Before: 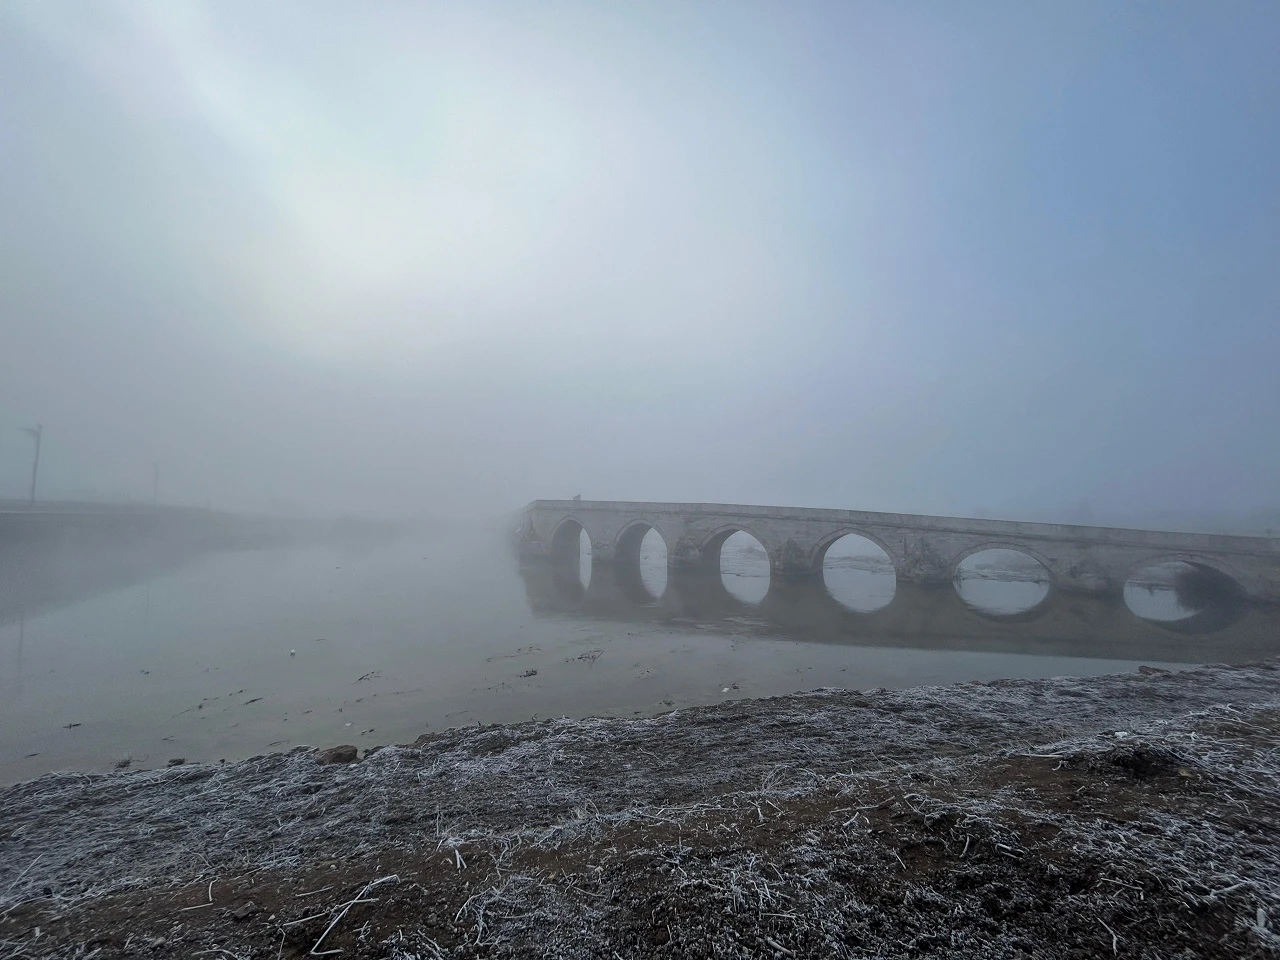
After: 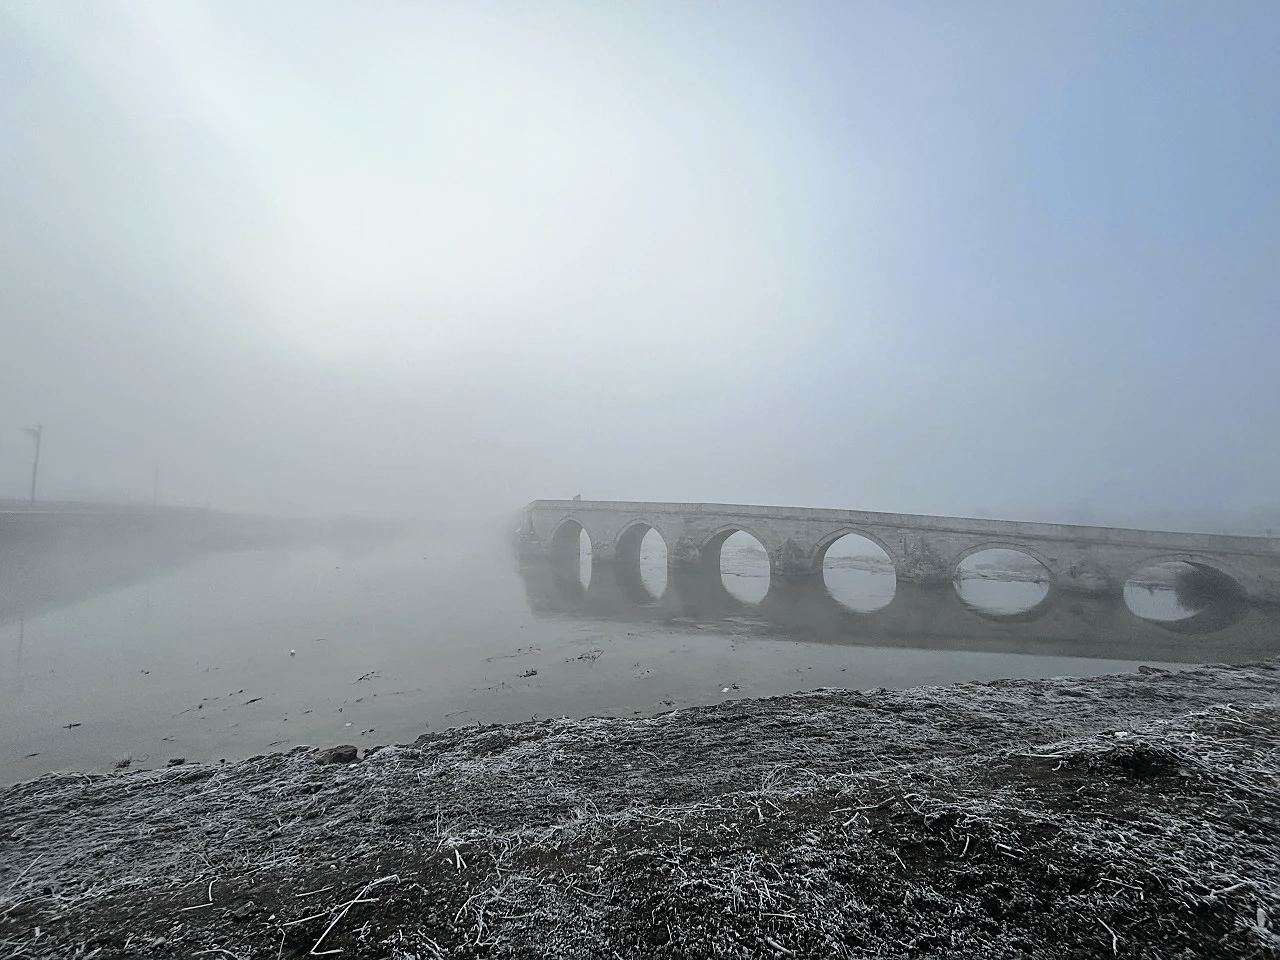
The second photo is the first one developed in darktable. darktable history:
sharpen: on, module defaults
tone curve: curves: ch0 [(0, 0.013) (0.129, 0.1) (0.327, 0.382) (0.489, 0.573) (0.66, 0.748) (0.858, 0.926) (1, 0.977)]; ch1 [(0, 0) (0.353, 0.344) (0.45, 0.46) (0.498, 0.495) (0.521, 0.506) (0.563, 0.559) (0.592, 0.585) (0.657, 0.655) (1, 1)]; ch2 [(0, 0) (0.333, 0.346) (0.375, 0.375) (0.427, 0.44) (0.5, 0.501) (0.505, 0.499) (0.528, 0.533) (0.579, 0.61) (0.612, 0.644) (0.66, 0.715) (1, 1)], color space Lab, independent channels, preserve colors none
